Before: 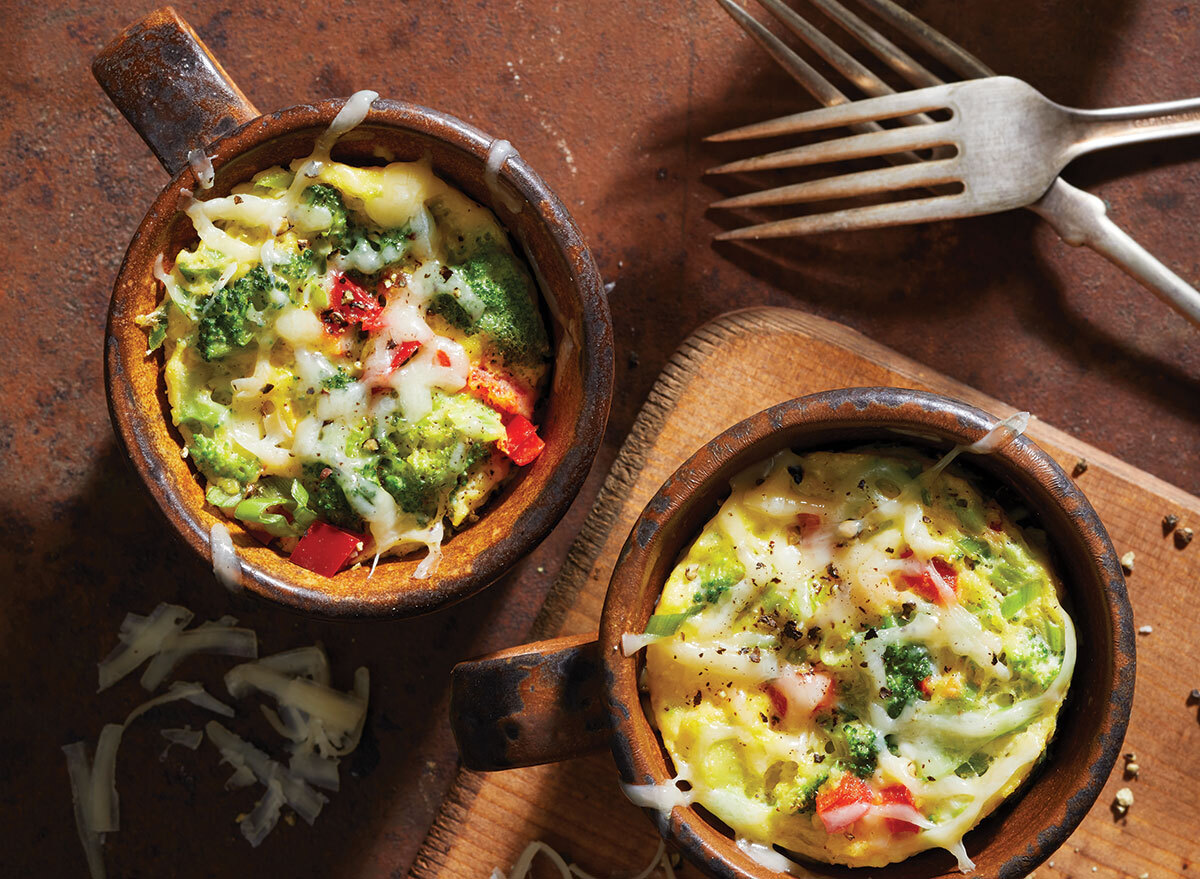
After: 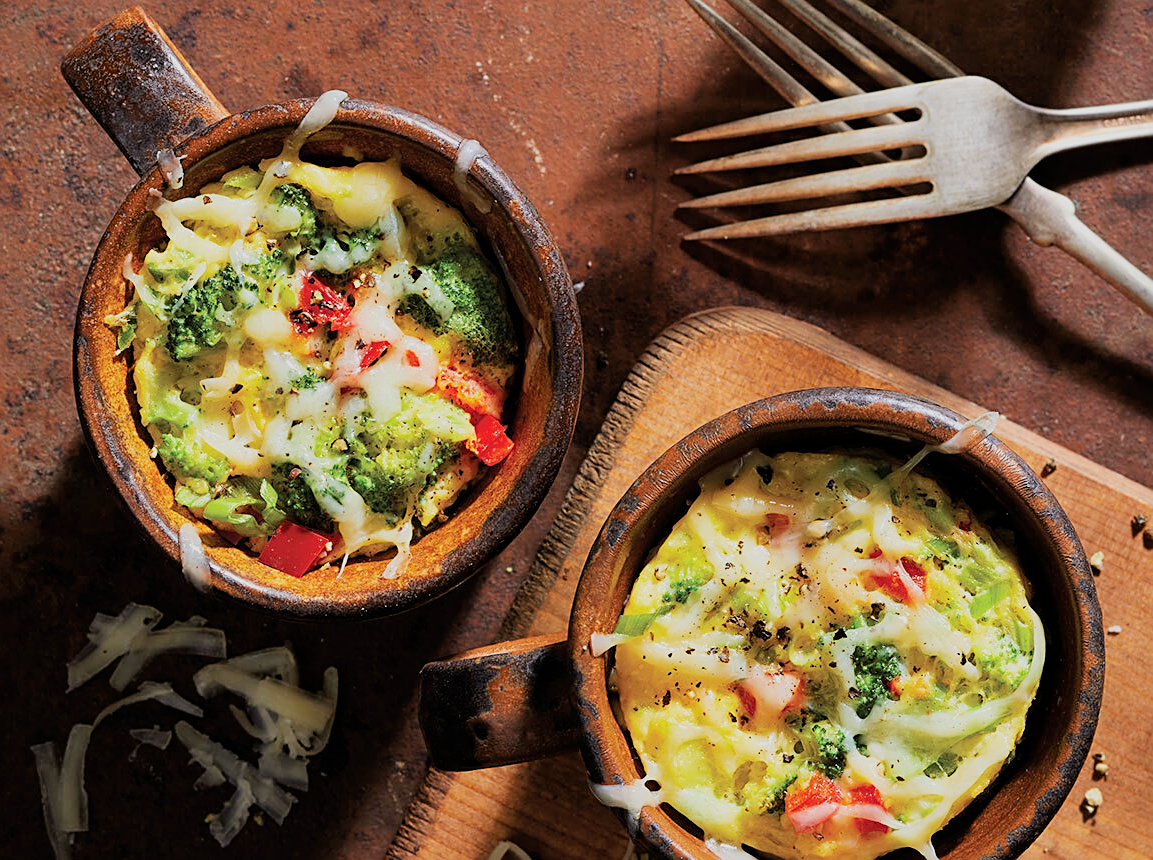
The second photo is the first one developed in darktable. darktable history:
sharpen: on, module defaults
crop and rotate: left 2.59%, right 1.323%, bottom 2.062%
exposure: black level correction 0.001, exposure 0.5 EV, compensate highlight preservation false
filmic rgb: black relative exposure -7.16 EV, white relative exposure 5.35 EV, threshold 3.04 EV, hardness 3.02, color science v6 (2022), enable highlight reconstruction true
